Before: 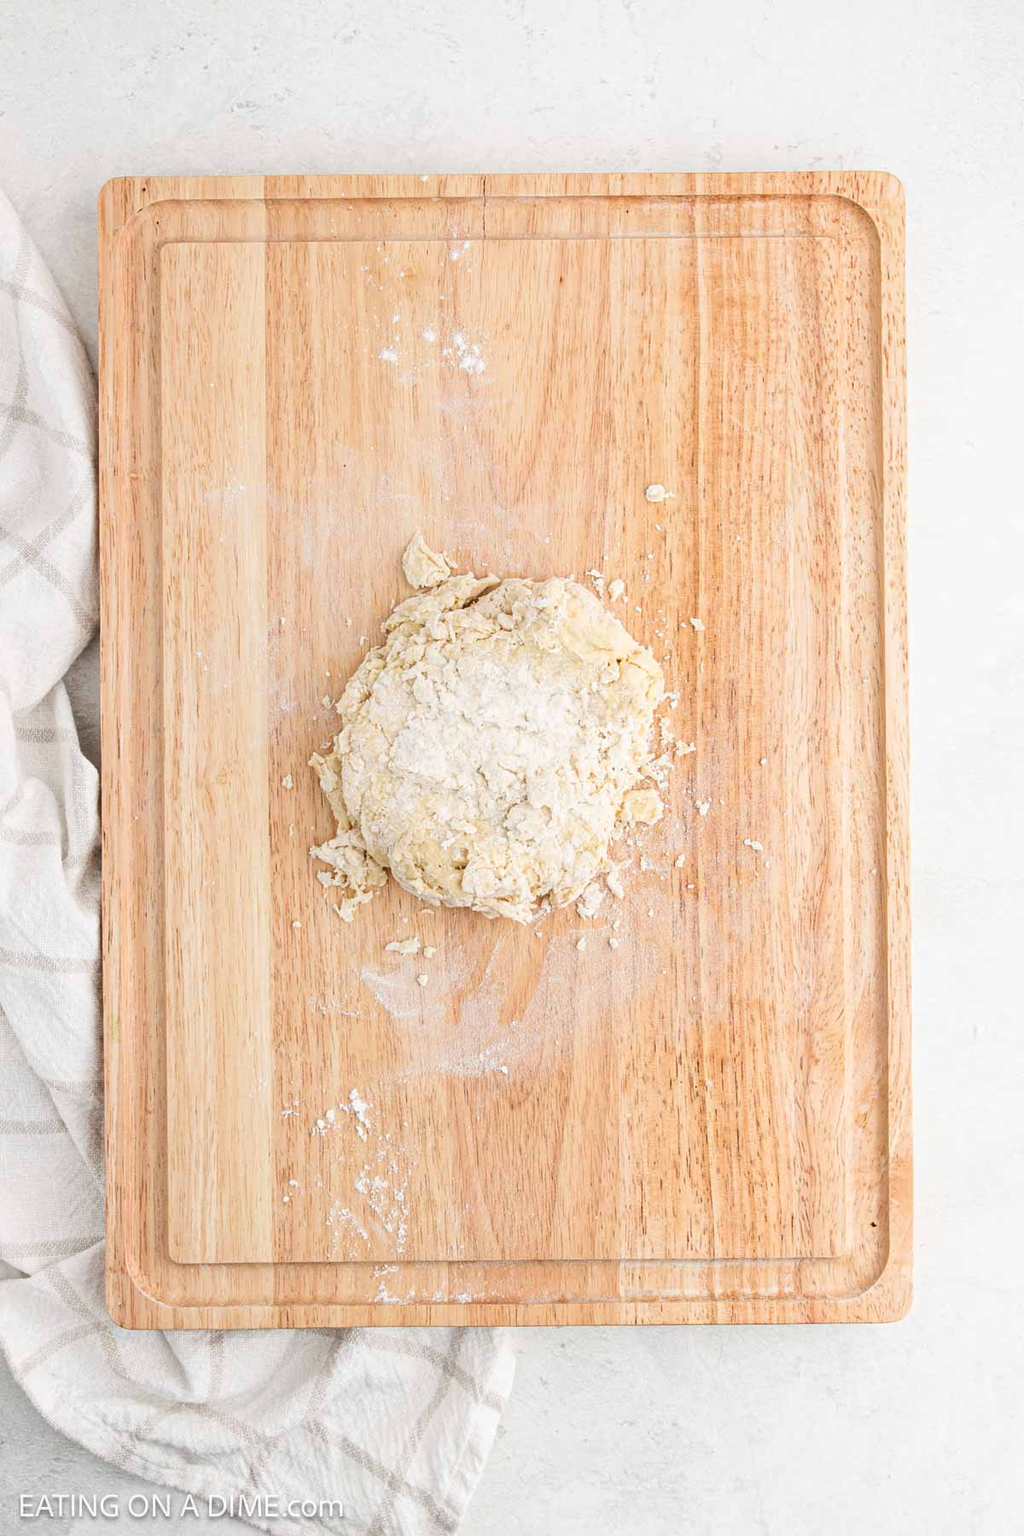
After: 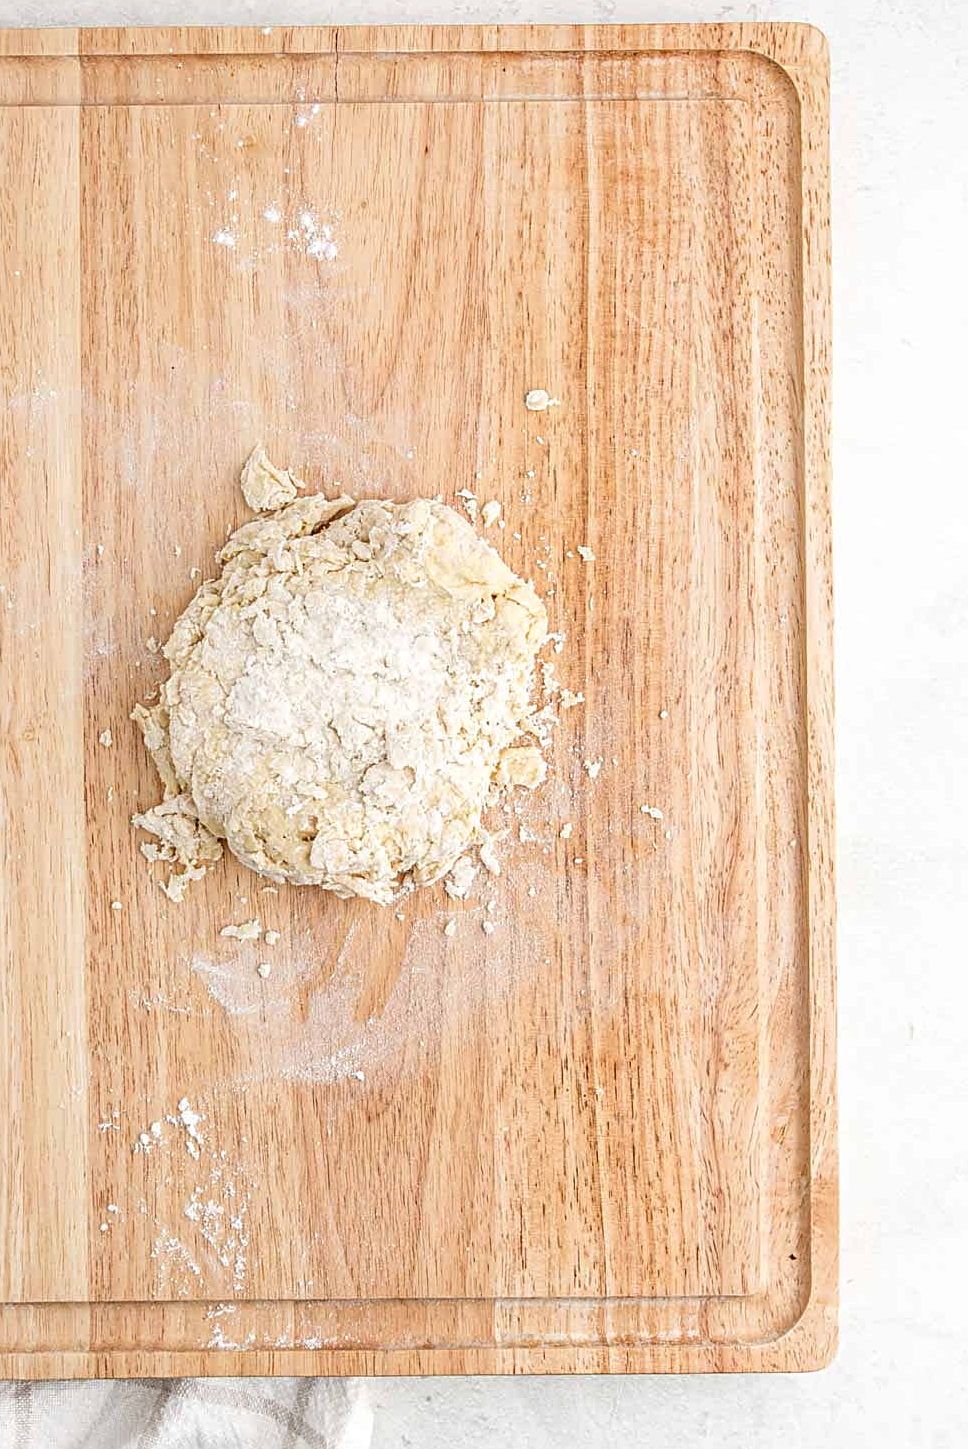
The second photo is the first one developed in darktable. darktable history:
local contrast: on, module defaults
tone equalizer: edges refinement/feathering 500, mask exposure compensation -1.57 EV, preserve details guided filter
crop: left 19.27%, top 9.897%, right 0%, bottom 9.589%
contrast brightness saturation: contrast 0.026, brightness -0.032
sharpen: on, module defaults
